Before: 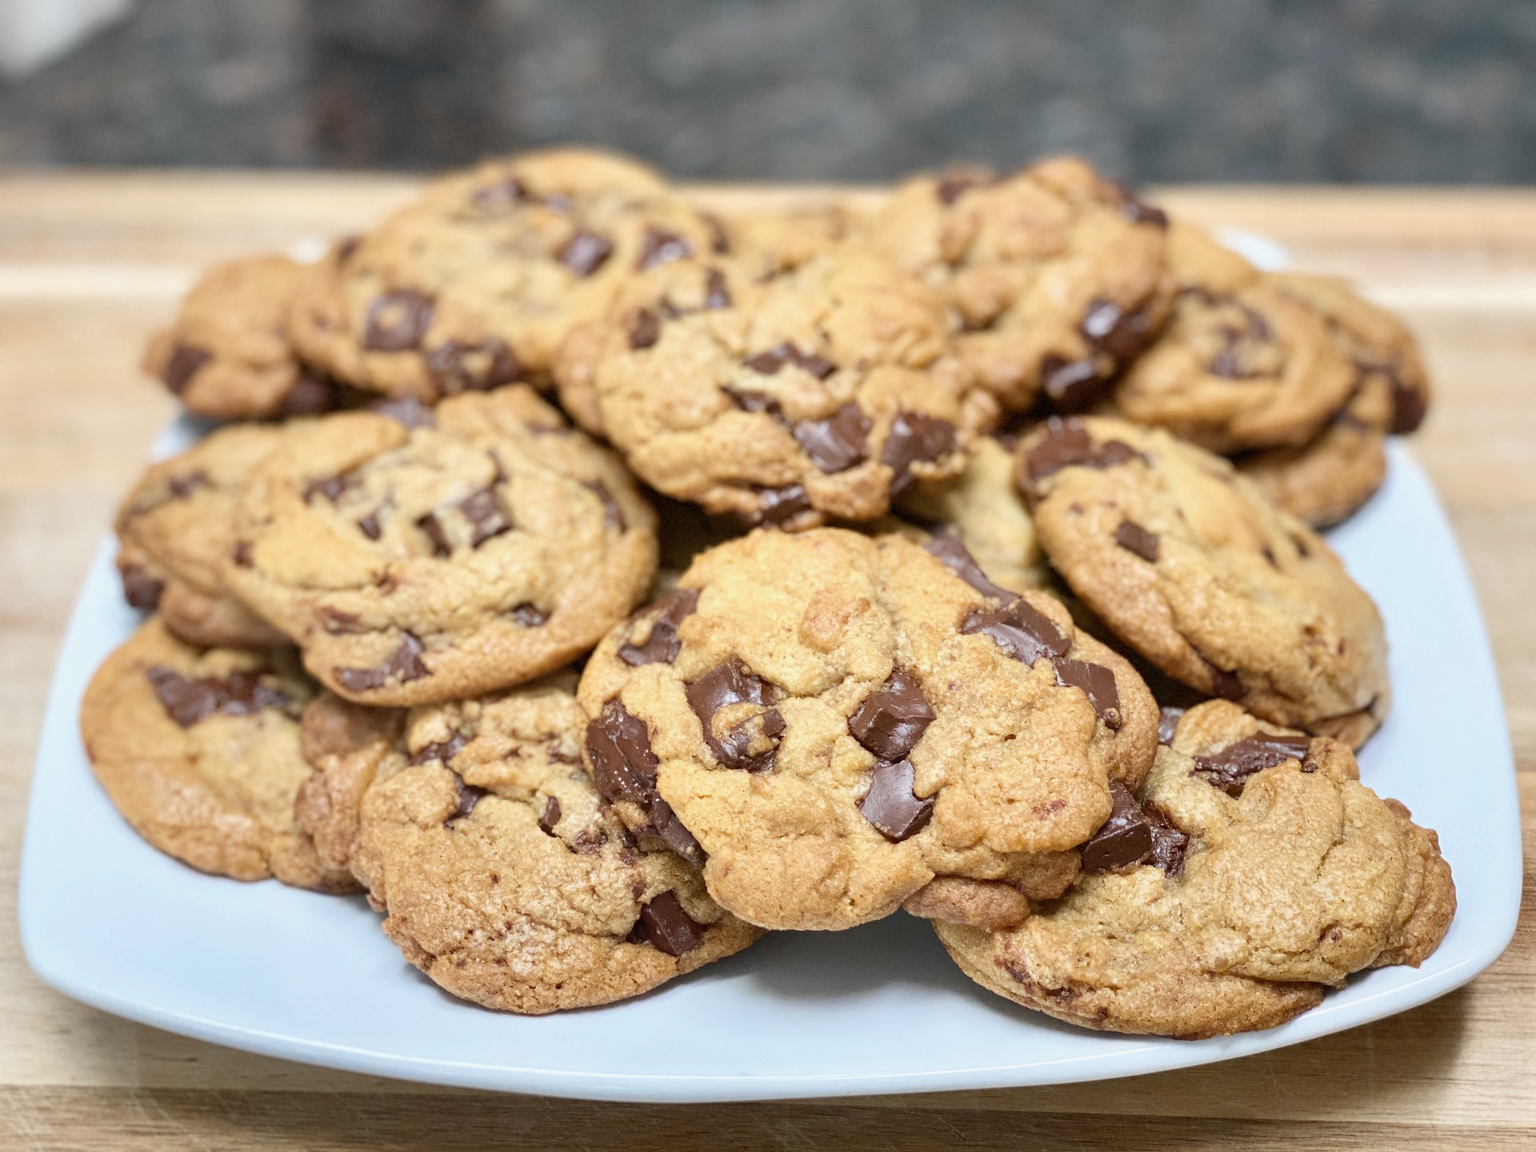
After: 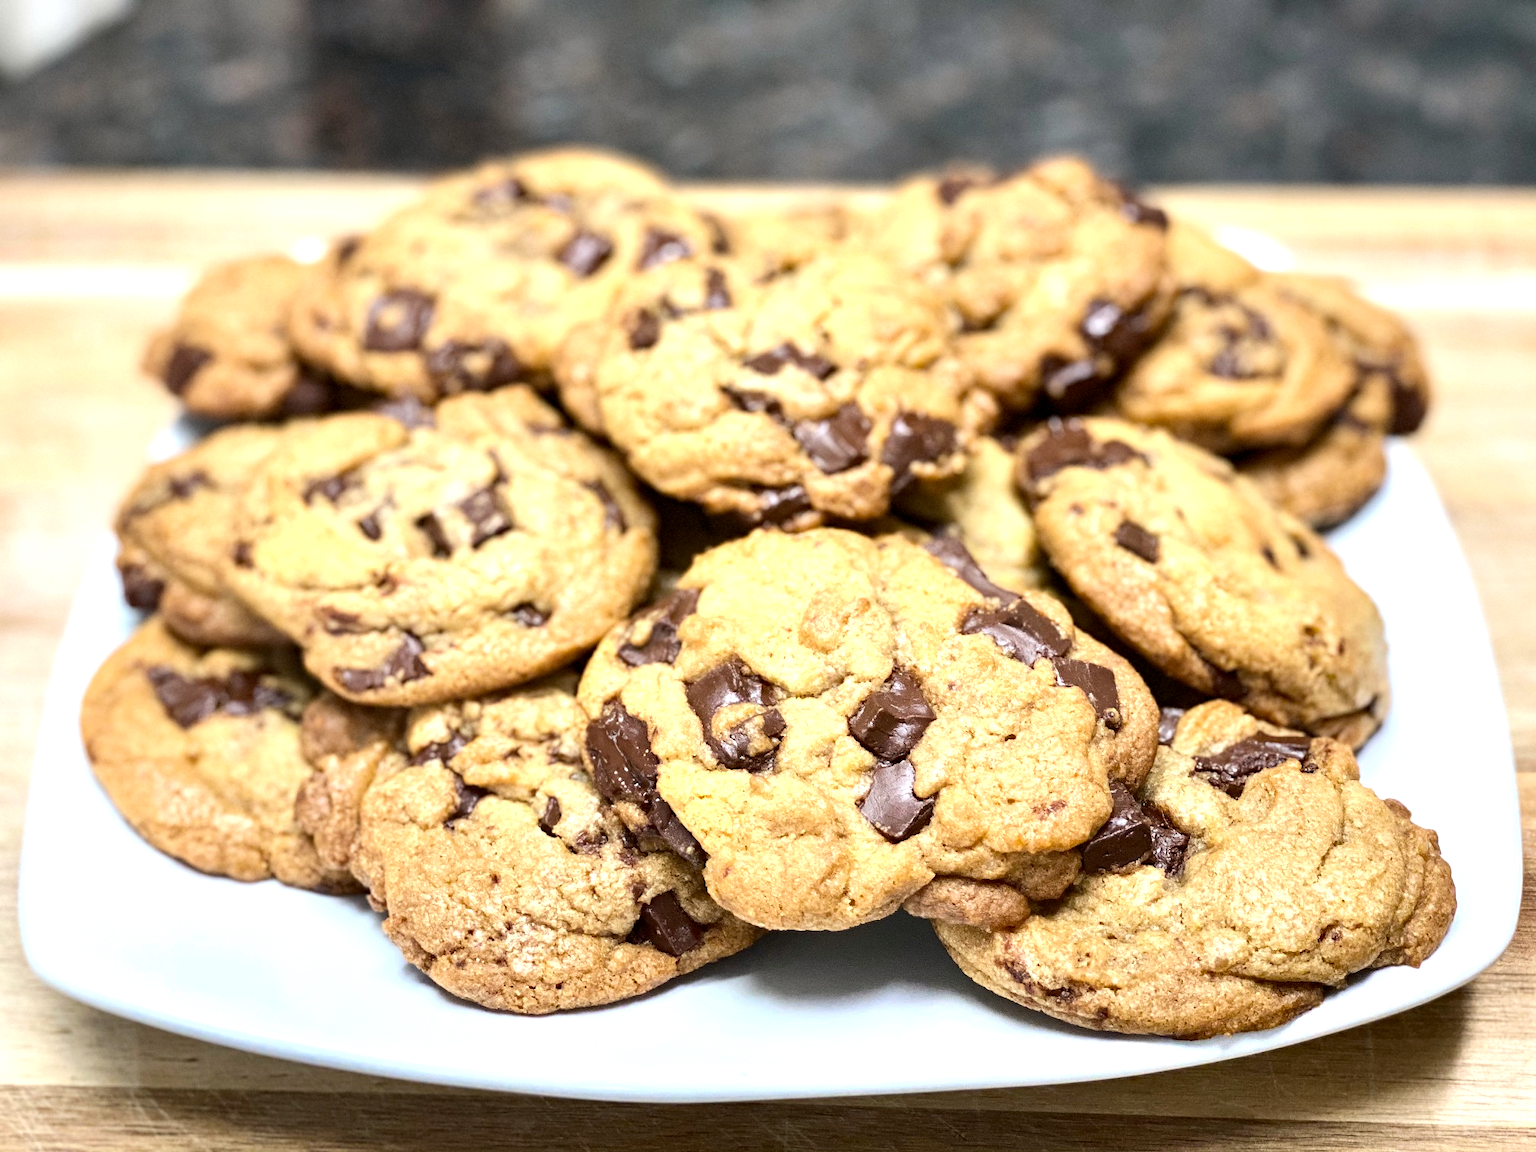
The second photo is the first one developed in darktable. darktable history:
tone equalizer: -8 EV -0.747 EV, -7 EV -0.674 EV, -6 EV -0.616 EV, -5 EV -0.371 EV, -3 EV 0.4 EV, -2 EV 0.6 EV, -1 EV 0.681 EV, +0 EV 0.729 EV, edges refinement/feathering 500, mask exposure compensation -1.57 EV, preserve details no
haze removal: compatibility mode true, adaptive false
